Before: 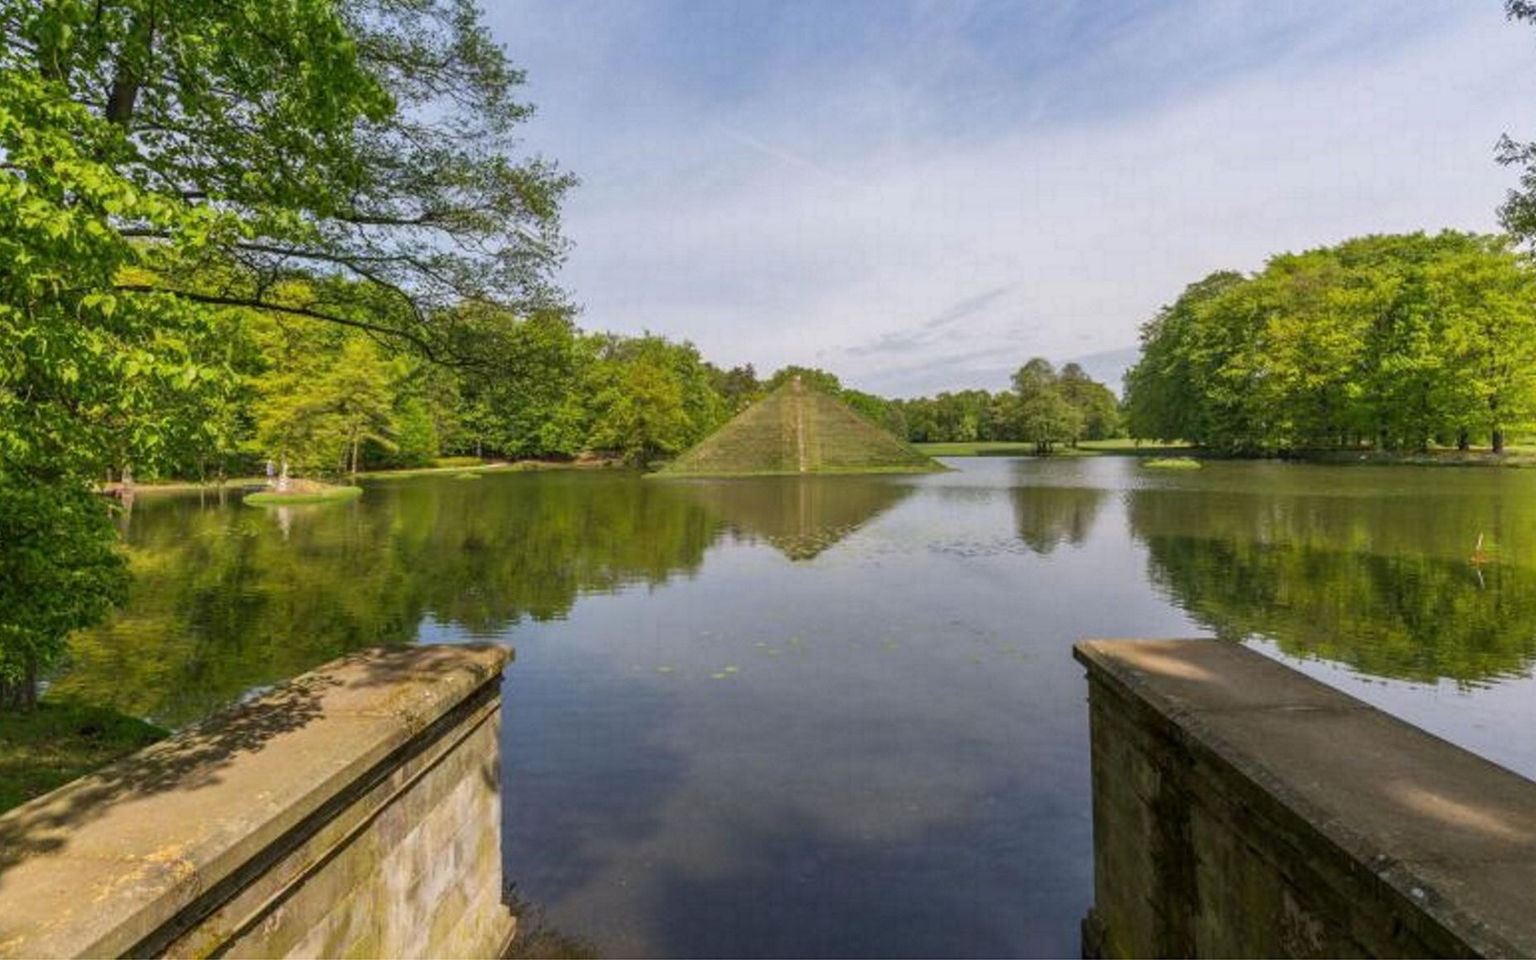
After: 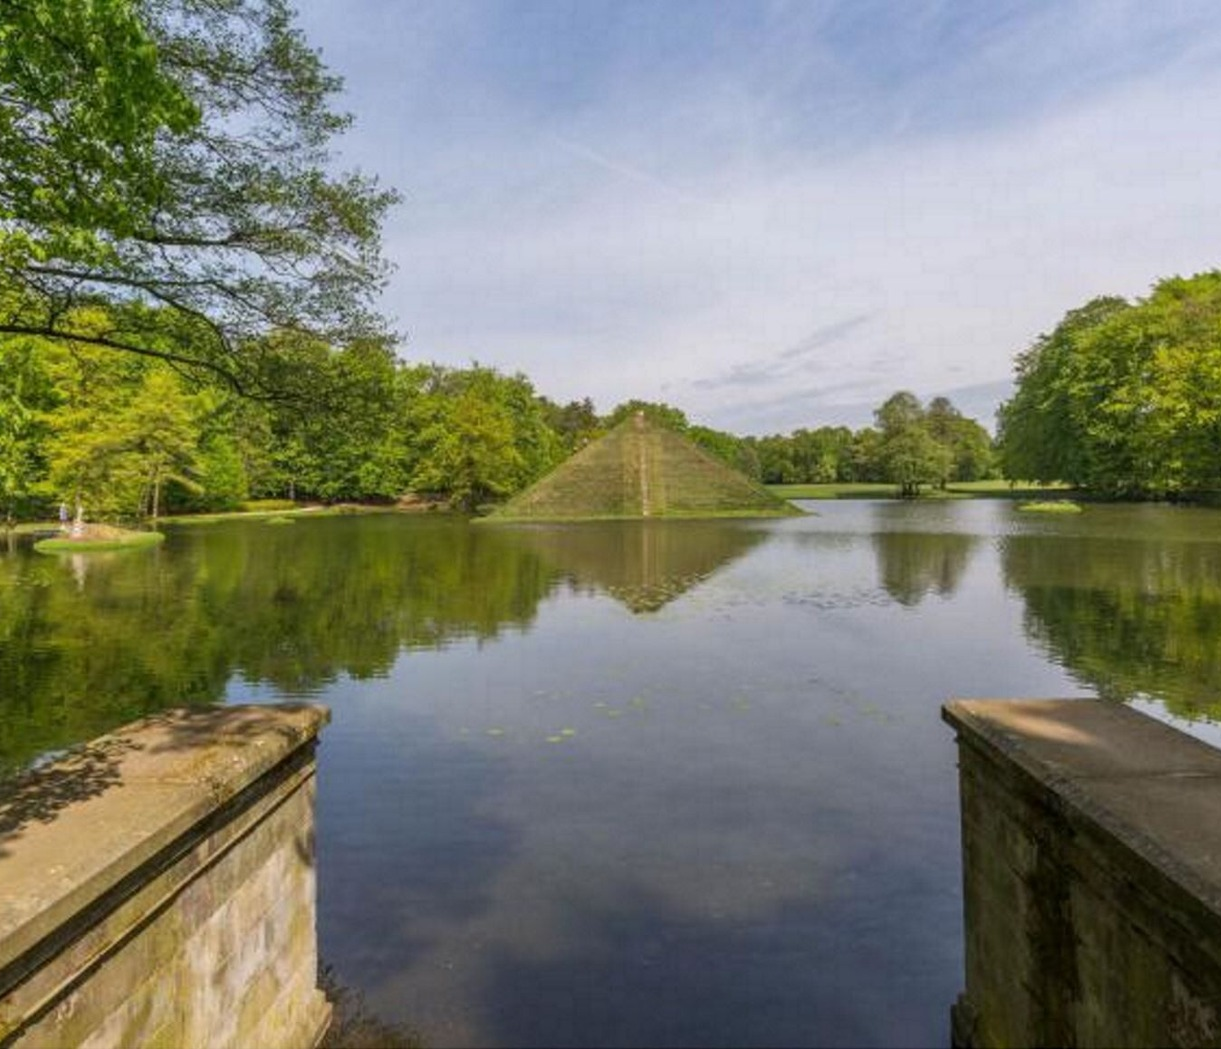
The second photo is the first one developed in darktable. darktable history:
crop: left 13.816%, top 0%, right 13.463%
